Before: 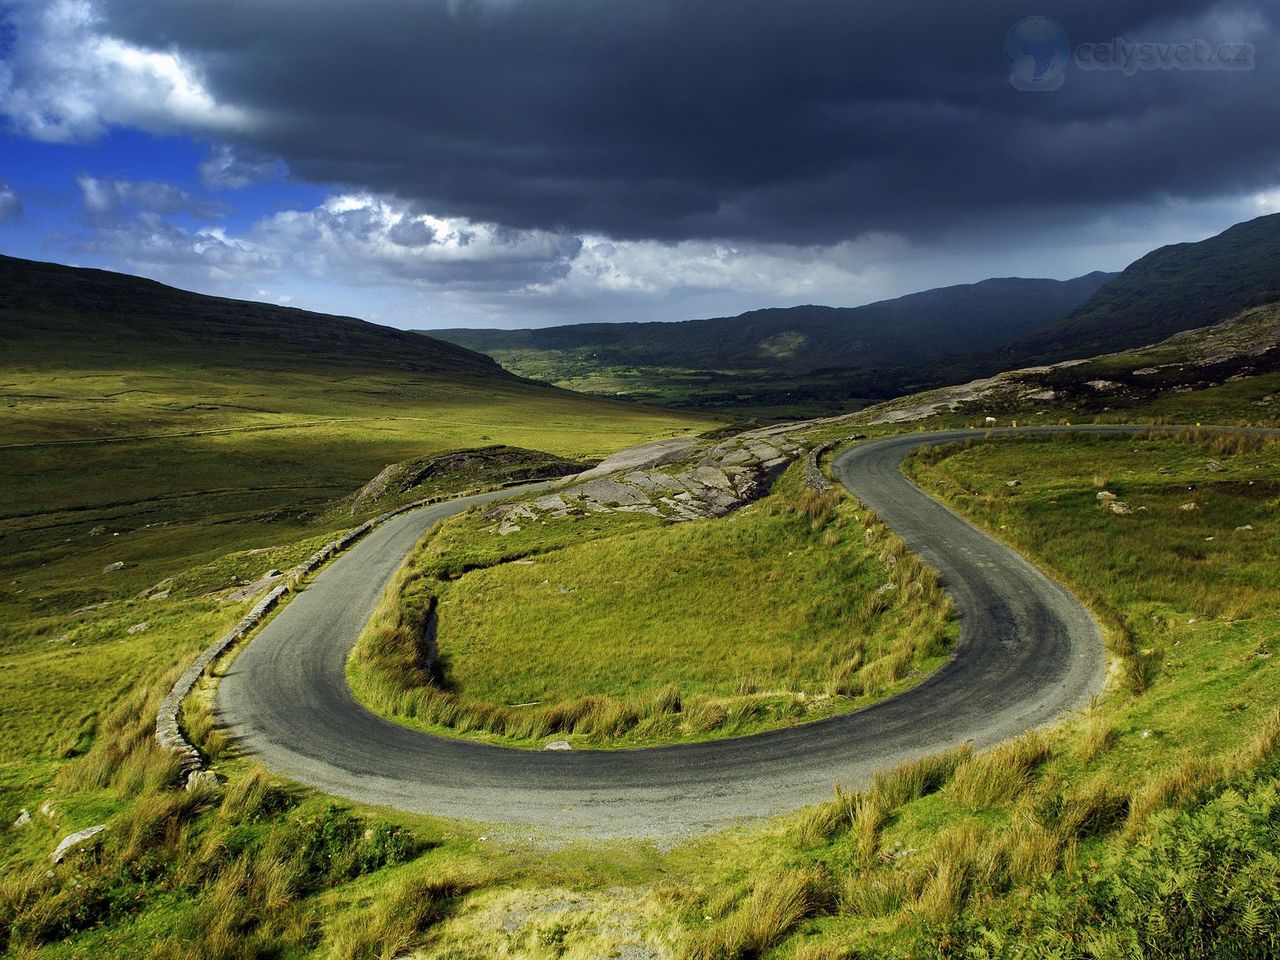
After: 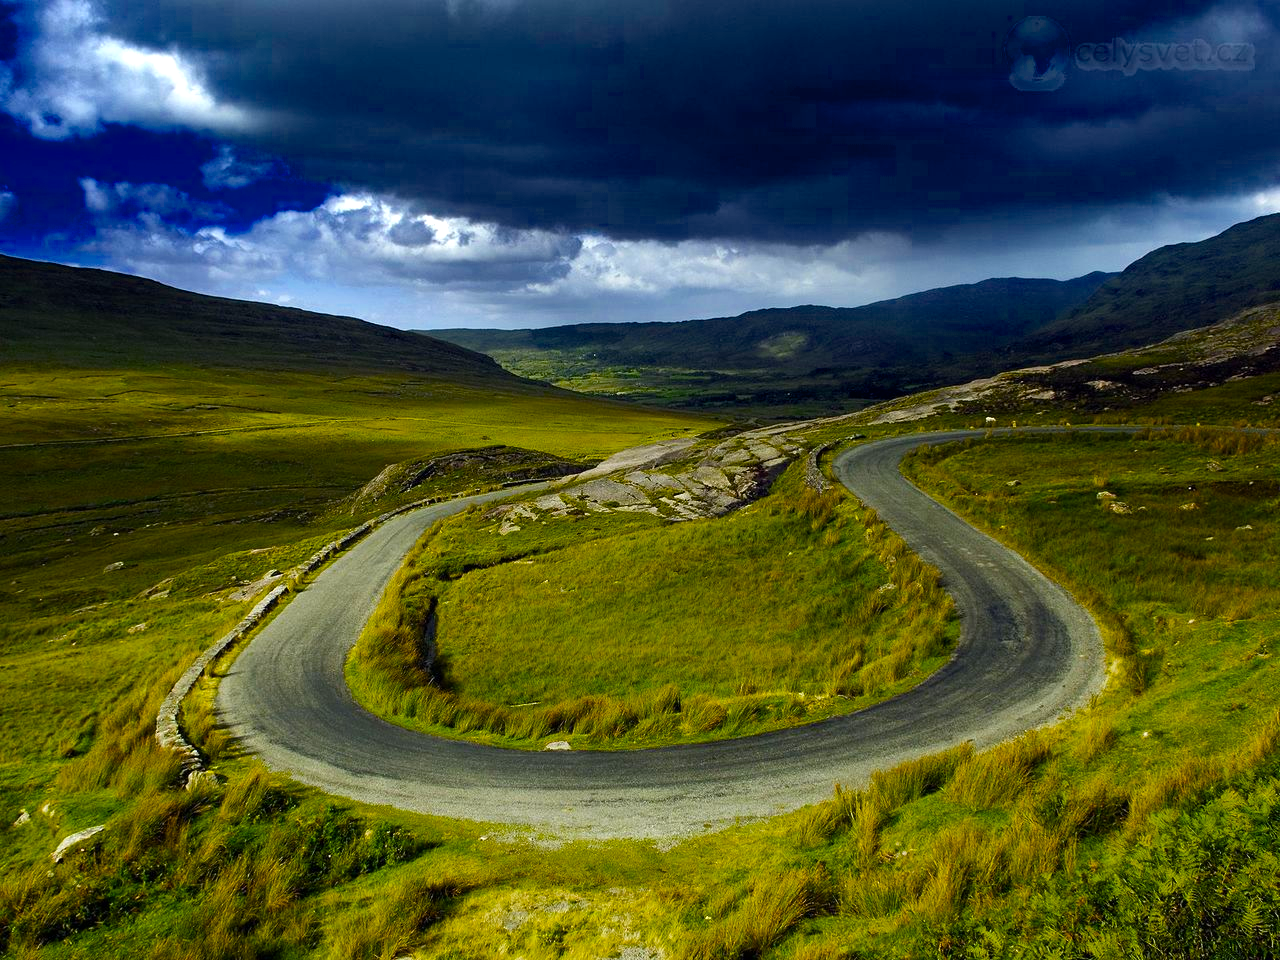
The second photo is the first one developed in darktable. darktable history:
color balance rgb: highlights gain › luminance 17.291%, perceptual saturation grading › global saturation 40.102%, saturation formula JzAzBz (2021)
